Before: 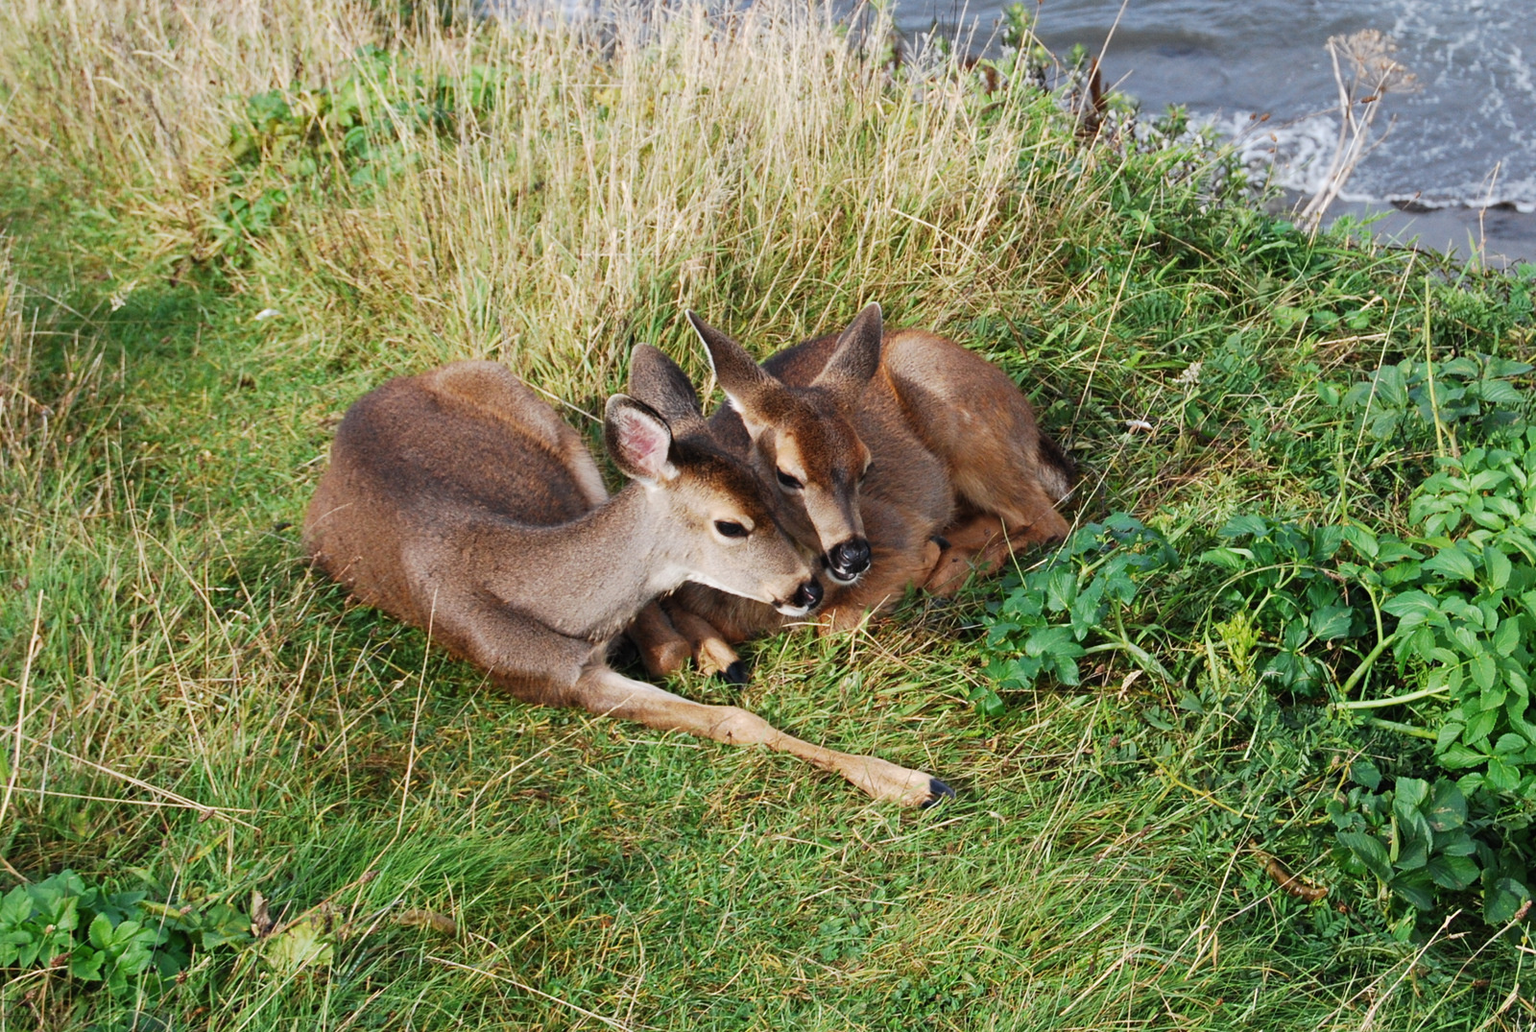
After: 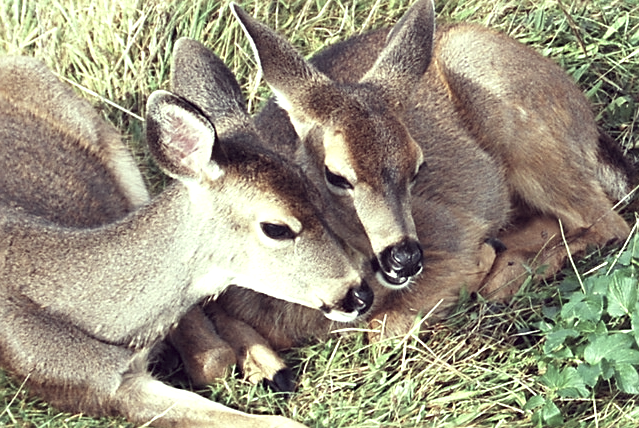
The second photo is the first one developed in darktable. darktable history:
exposure: exposure 0.945 EV, compensate highlight preservation false
crop: left 30.28%, top 29.822%, right 29.739%, bottom 30.281%
sharpen: amount 0.497
color correction: highlights a* -20.71, highlights b* 20.27, shadows a* 19.82, shadows b* -20.91, saturation 0.464
